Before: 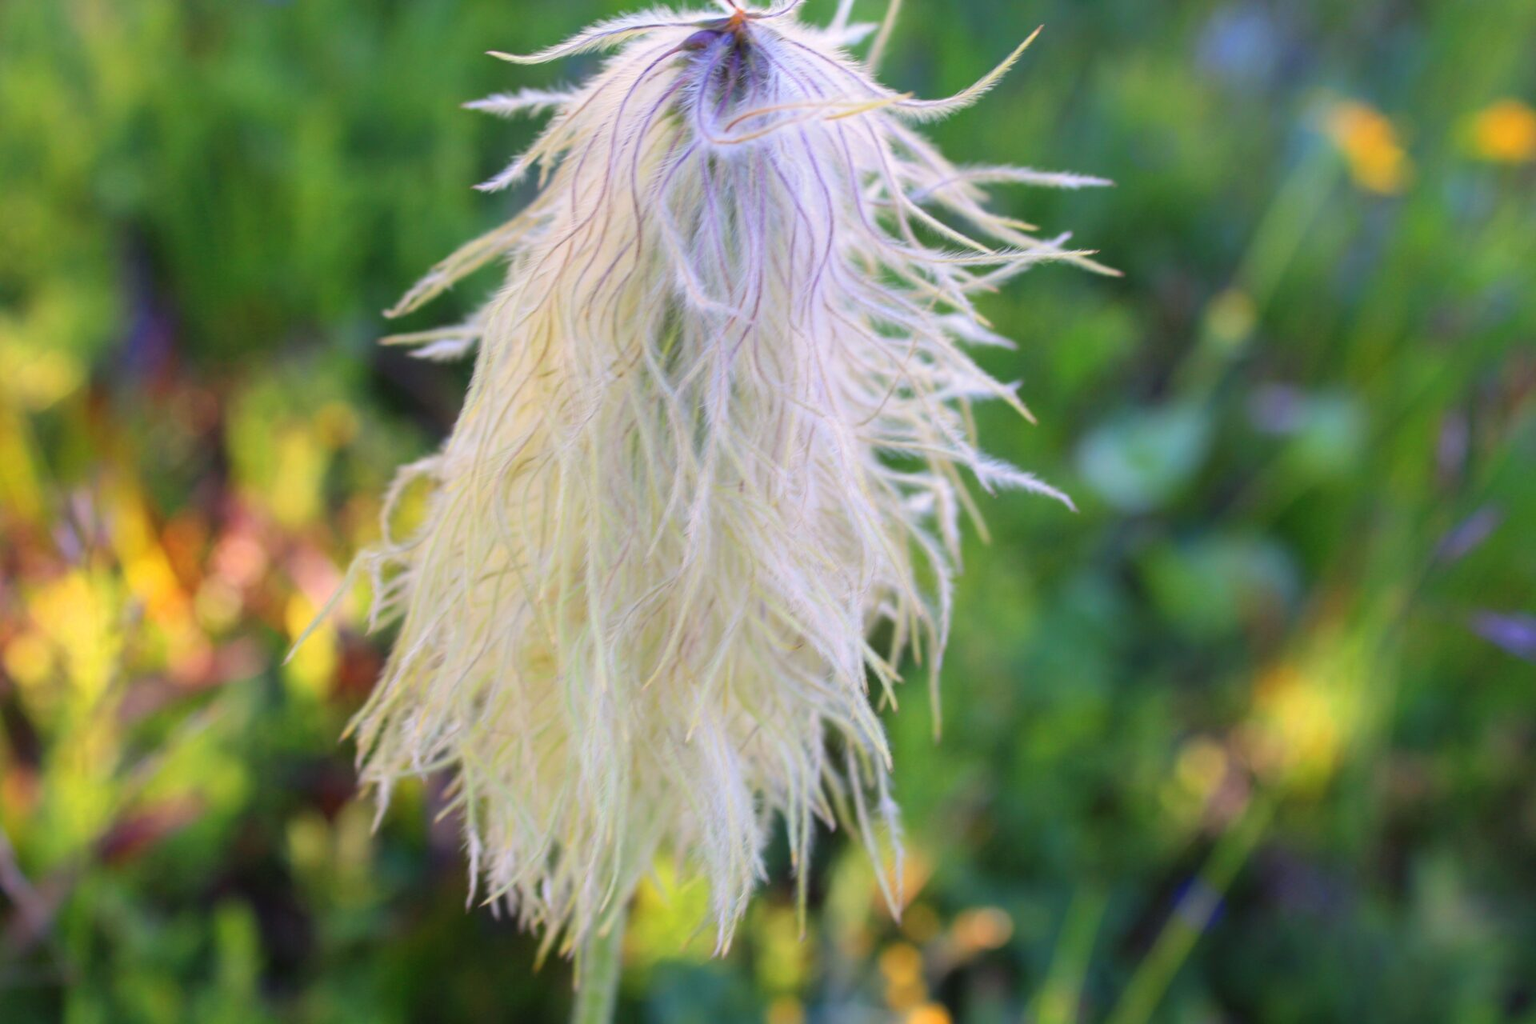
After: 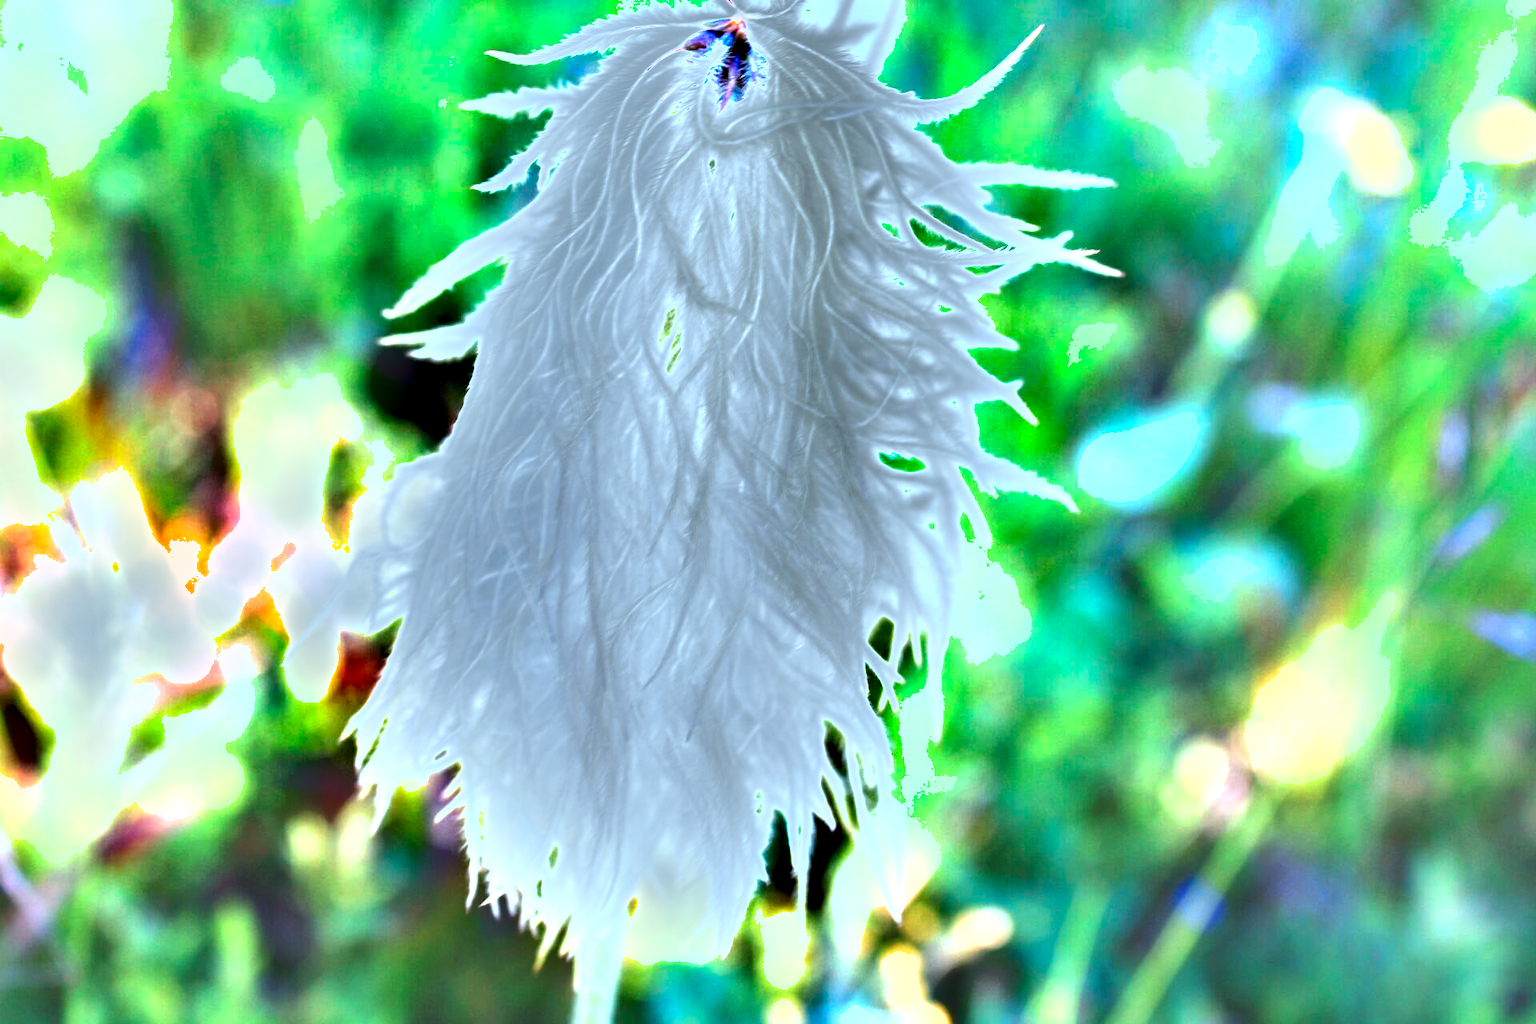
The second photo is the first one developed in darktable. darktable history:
color correction: highlights a* -9.35, highlights b* -23.15
white balance: emerald 1
shadows and highlights: soften with gaussian
exposure: black level correction 0, exposure 2.327 EV, compensate exposure bias true, compensate highlight preservation false
